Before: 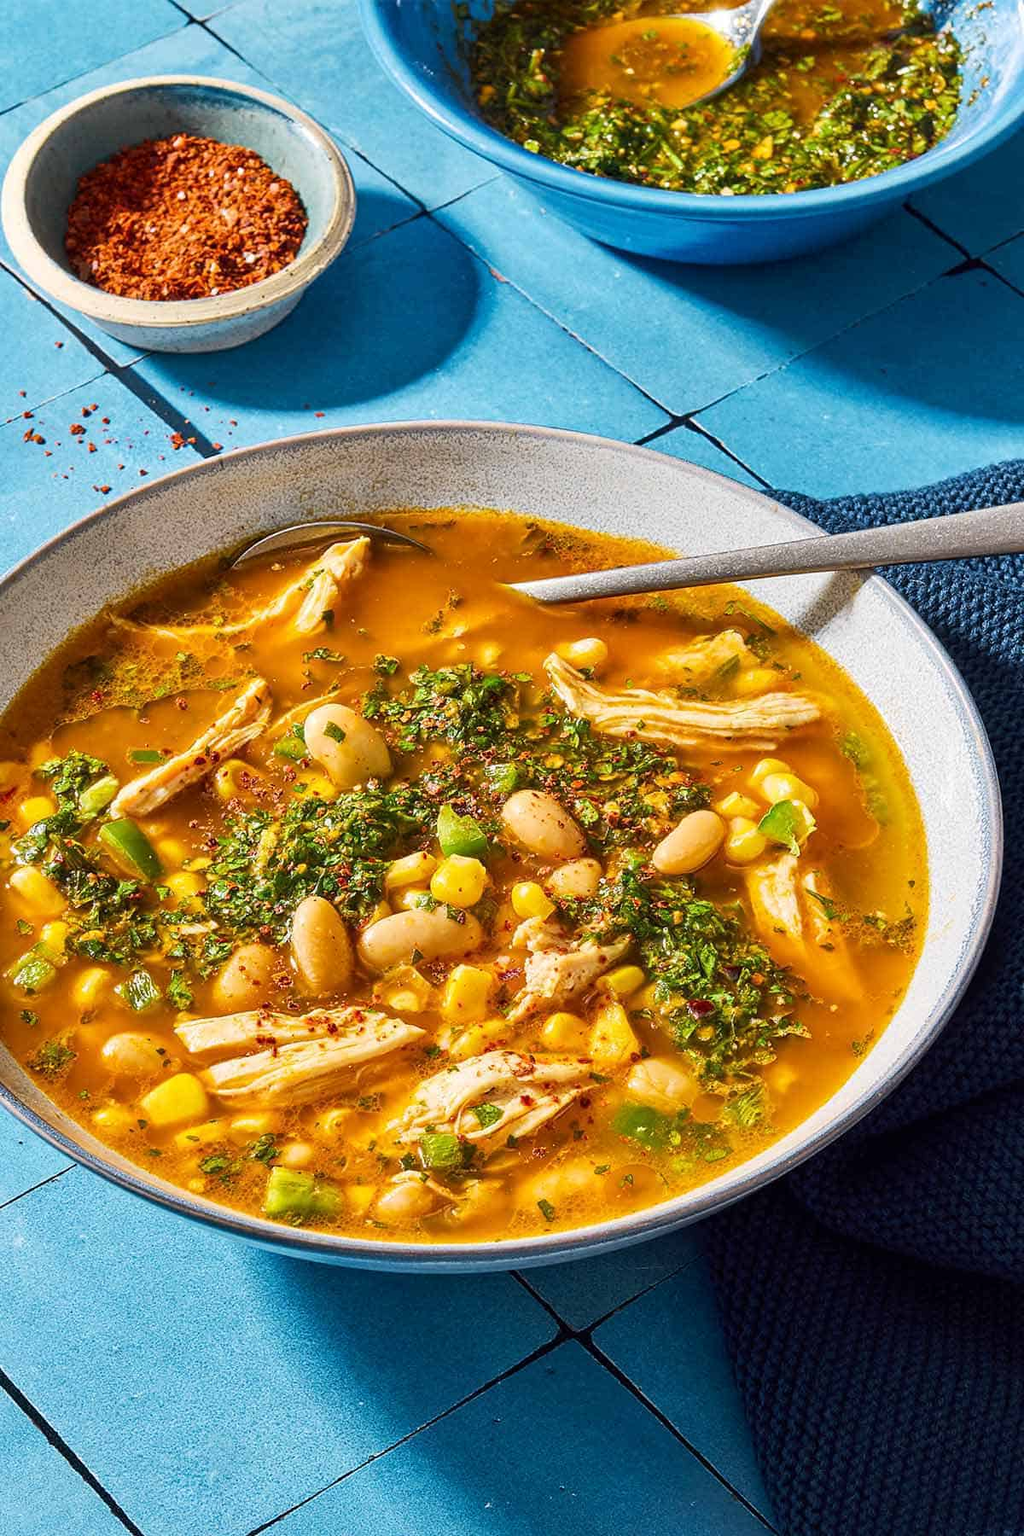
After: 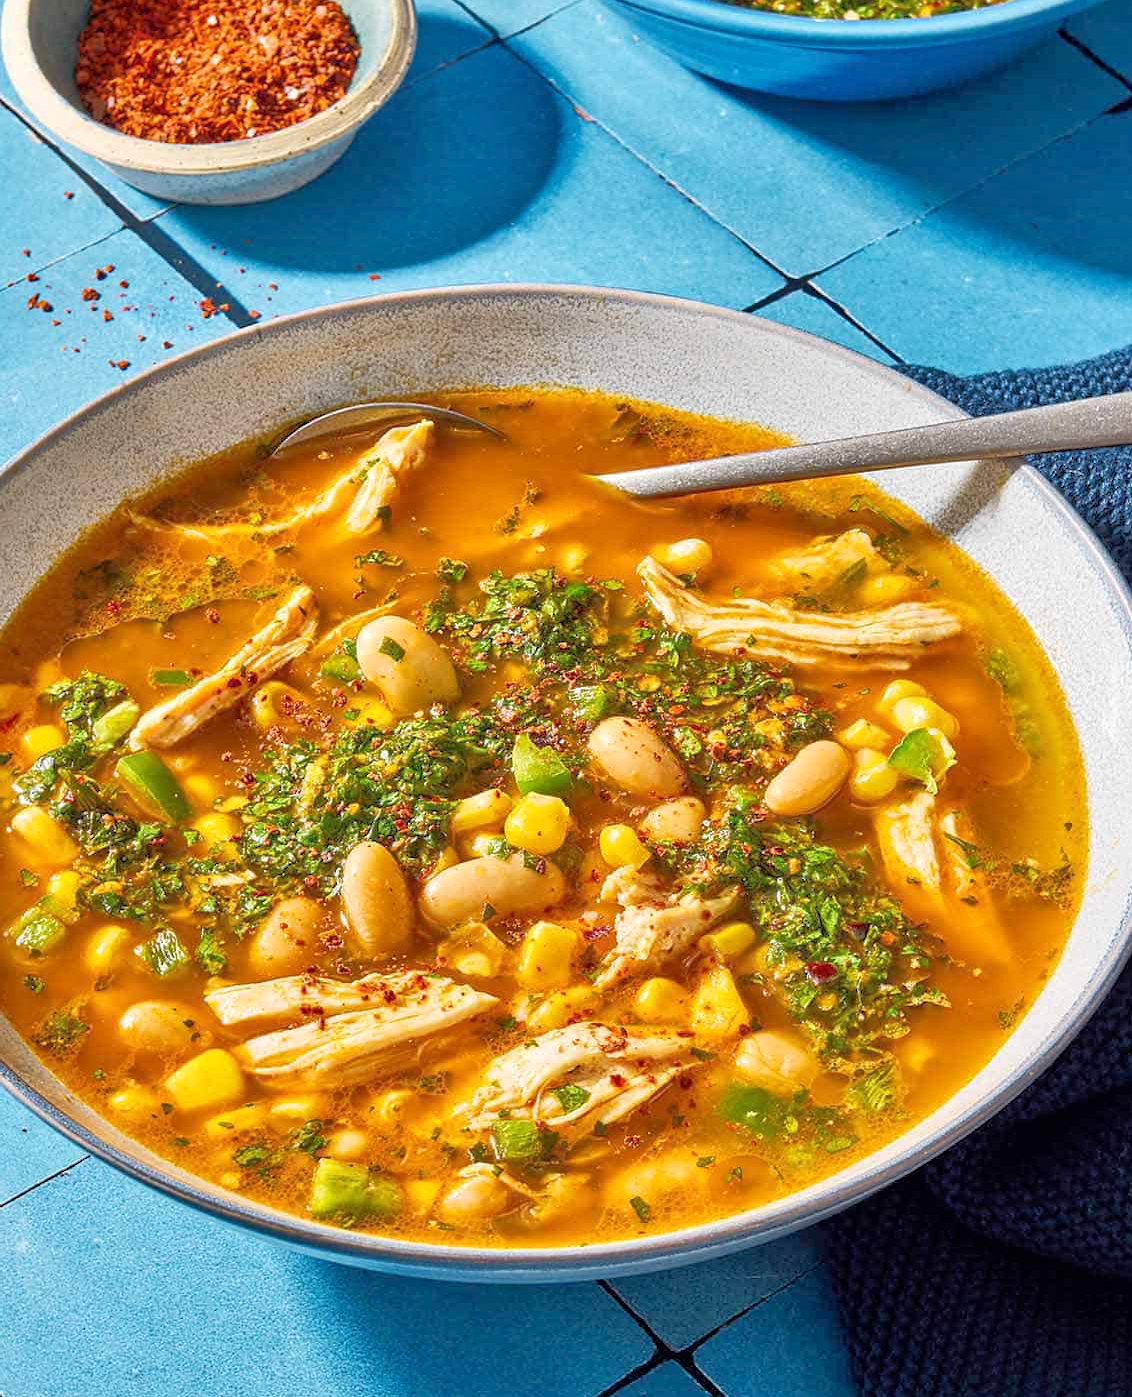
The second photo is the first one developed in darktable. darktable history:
crop and rotate: angle 0.031°, top 11.631%, right 5.575%, bottom 10.643%
tone equalizer: -7 EV 0.143 EV, -6 EV 0.585 EV, -5 EV 1.18 EV, -4 EV 1.35 EV, -3 EV 1.17 EV, -2 EV 0.6 EV, -1 EV 0.163 EV
